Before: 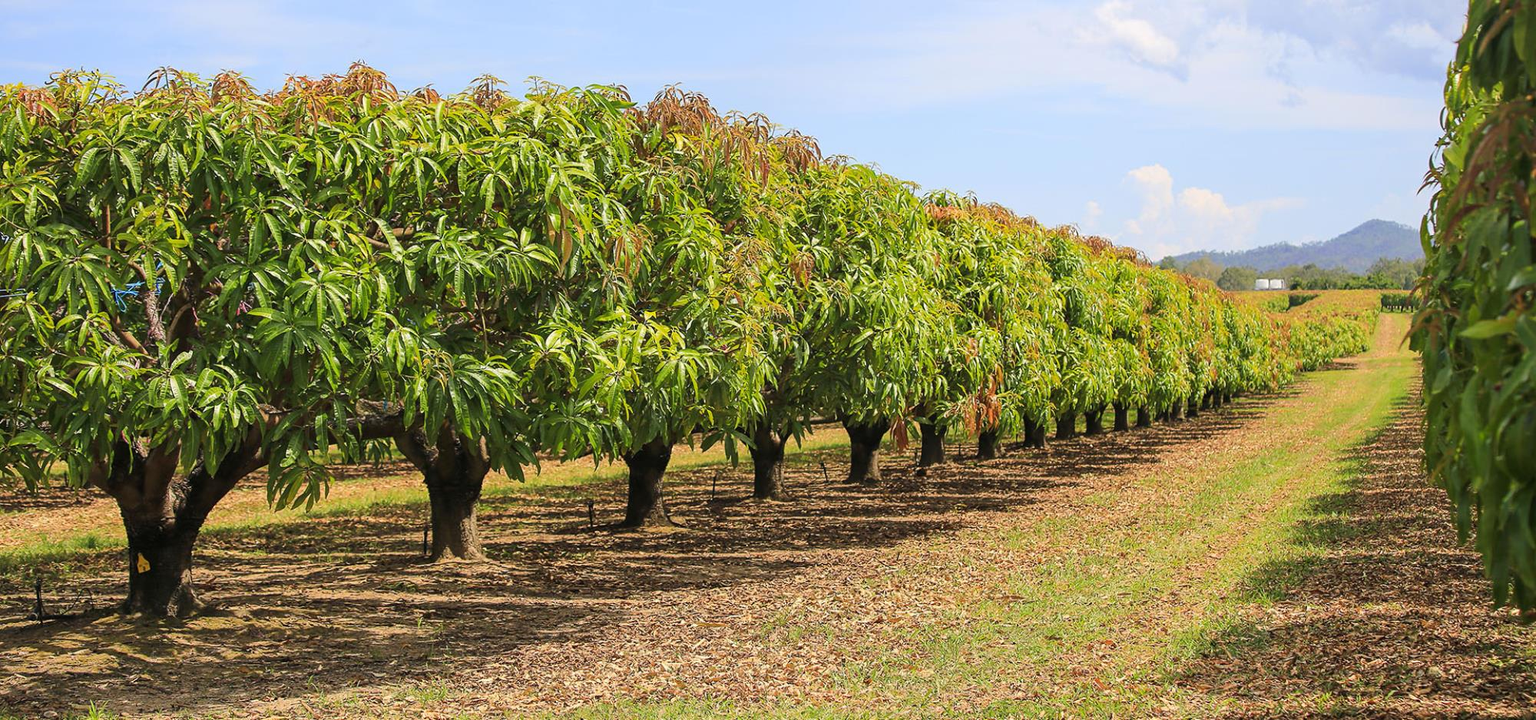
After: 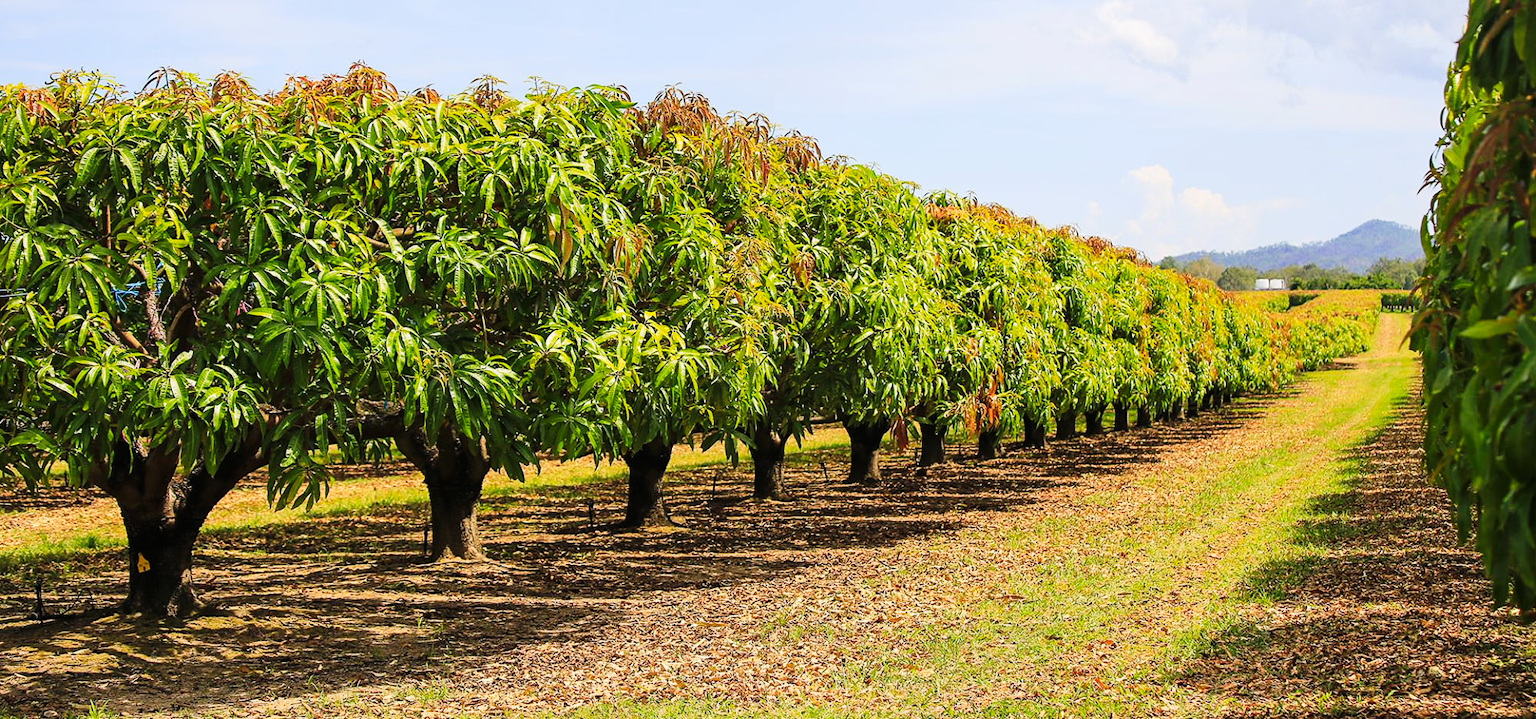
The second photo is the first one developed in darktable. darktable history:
tone curve: curves: ch0 [(0, 0) (0.003, 0.008) (0.011, 0.008) (0.025, 0.011) (0.044, 0.017) (0.069, 0.029) (0.1, 0.045) (0.136, 0.067) (0.177, 0.103) (0.224, 0.151) (0.277, 0.21) (0.335, 0.285) (0.399, 0.37) (0.468, 0.462) (0.543, 0.568) (0.623, 0.679) (0.709, 0.79) (0.801, 0.876) (0.898, 0.936) (1, 1)], preserve colors none
shadows and highlights: shadows 4.1, highlights -17.6, soften with gaussian
